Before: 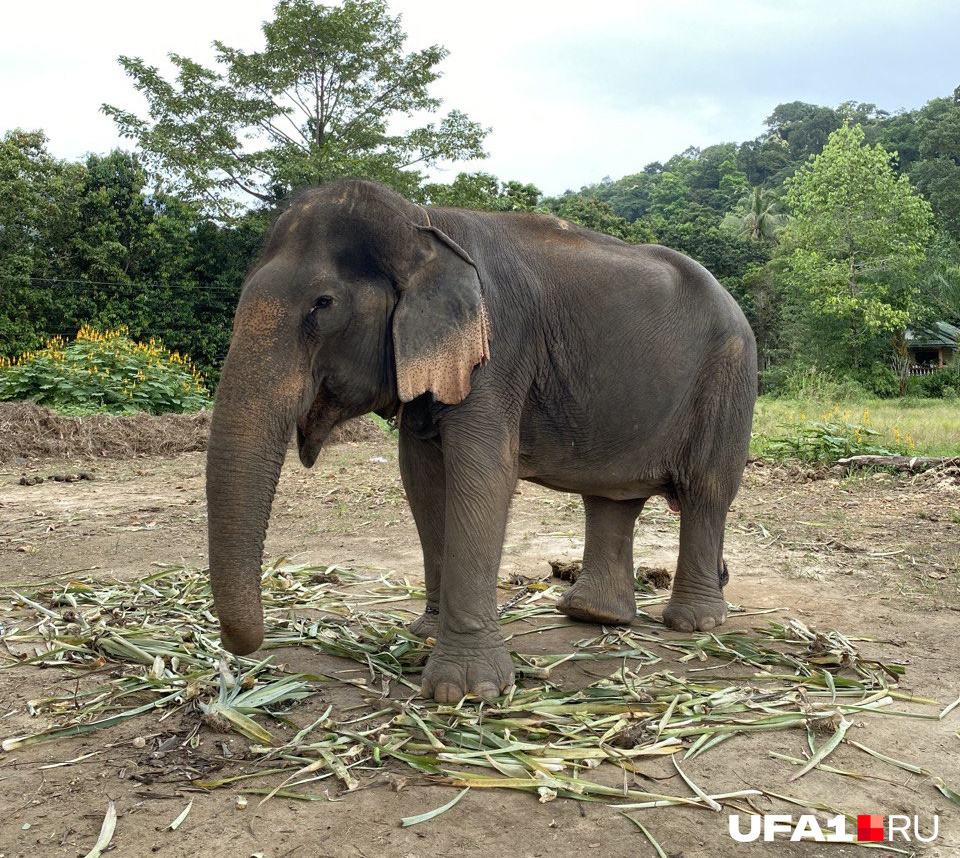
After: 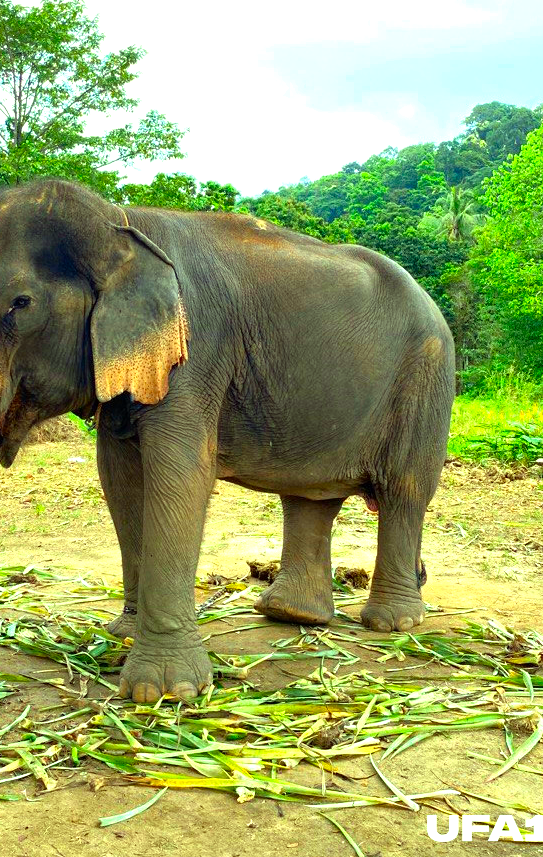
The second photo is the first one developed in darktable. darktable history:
crop: left 31.512%, top 0.021%, right 11.907%
color correction: highlights a* -10.8, highlights b* 9.95, saturation 1.72
tone equalizer: -8 EV -0.455 EV, -7 EV -0.401 EV, -6 EV -0.31 EV, -5 EV -0.186 EV, -3 EV 0.255 EV, -2 EV 0.313 EV, -1 EV 0.387 EV, +0 EV 0.43 EV
exposure: black level correction 0.001, exposure 0.499 EV, compensate highlight preservation false
